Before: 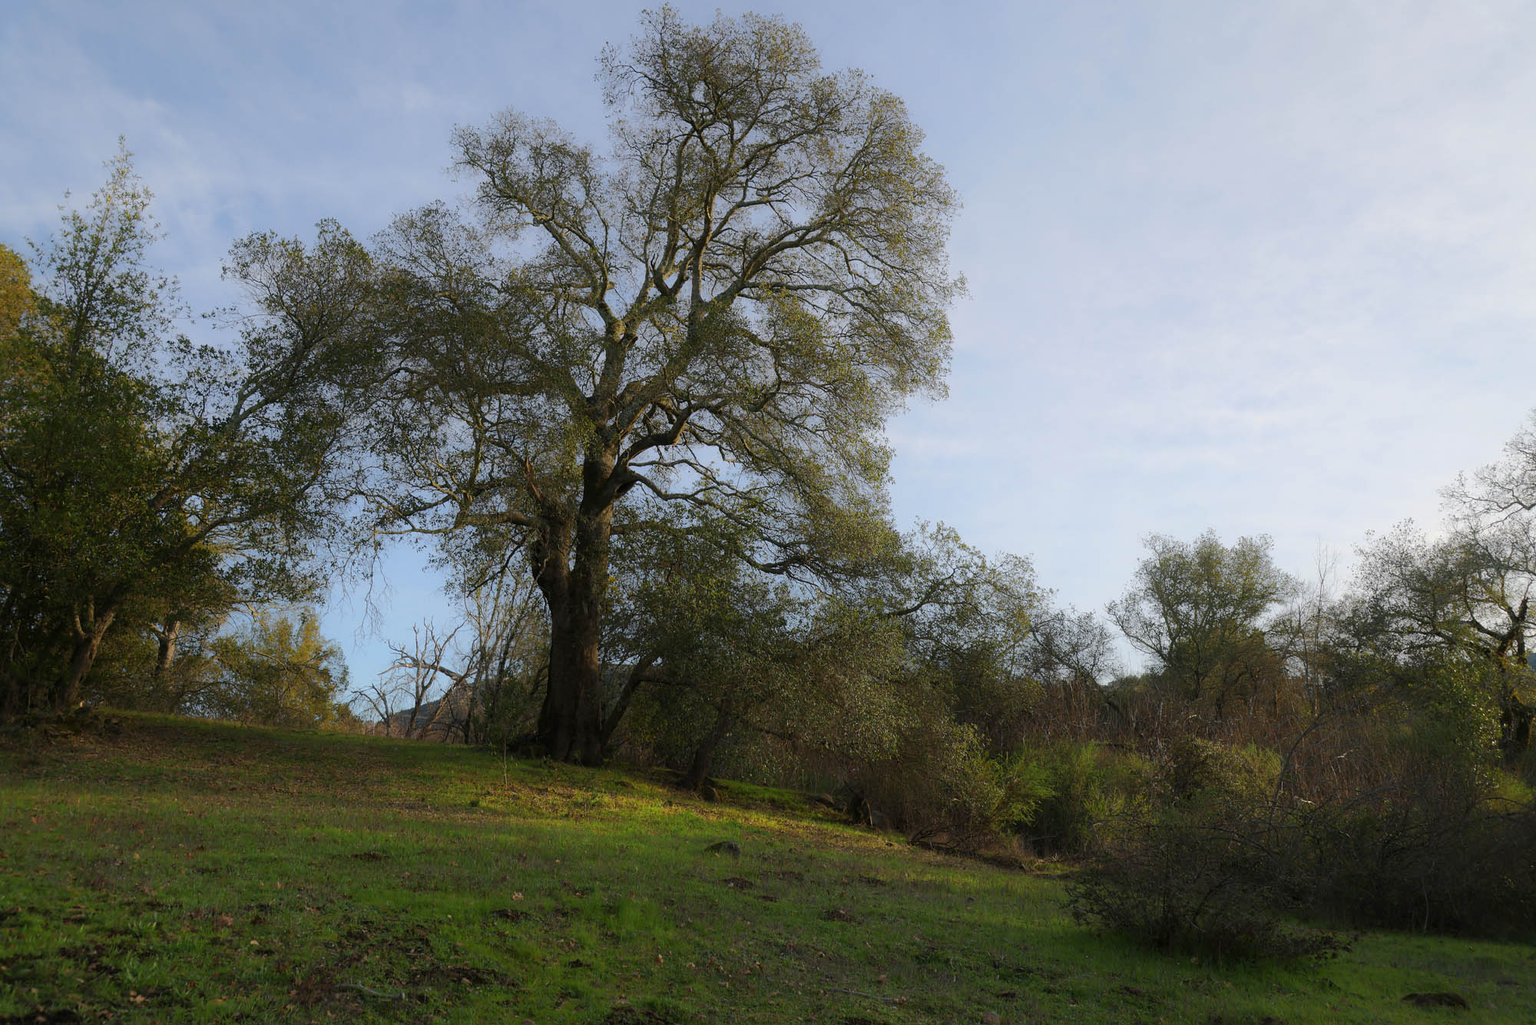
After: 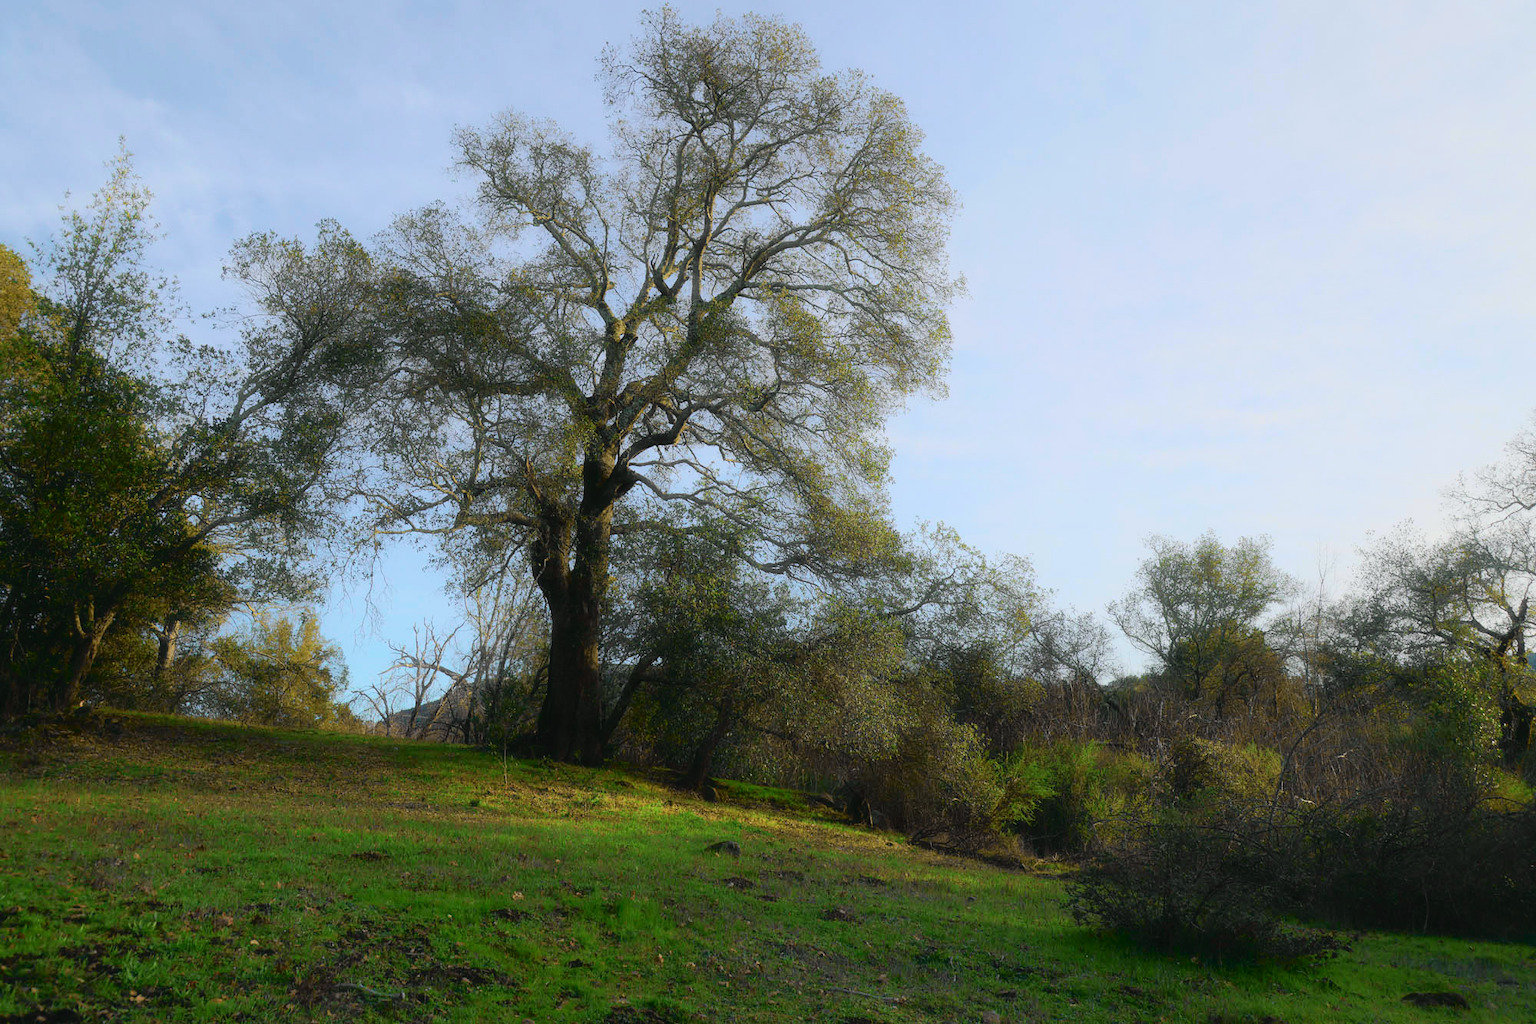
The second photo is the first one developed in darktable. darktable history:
tone curve: curves: ch0 [(0, 0.022) (0.114, 0.088) (0.282, 0.316) (0.446, 0.511) (0.613, 0.693) (0.786, 0.843) (0.999, 0.949)]; ch1 [(0, 0) (0.395, 0.343) (0.463, 0.427) (0.486, 0.474) (0.503, 0.5) (0.535, 0.522) (0.555, 0.566) (0.594, 0.614) (0.755, 0.793) (1, 1)]; ch2 [(0, 0) (0.369, 0.388) (0.449, 0.431) (0.501, 0.5) (0.528, 0.517) (0.561, 0.59) (0.612, 0.646) (0.697, 0.721) (1, 1)], color space Lab, independent channels, preserve colors none
haze removal: strength -0.097, adaptive false
